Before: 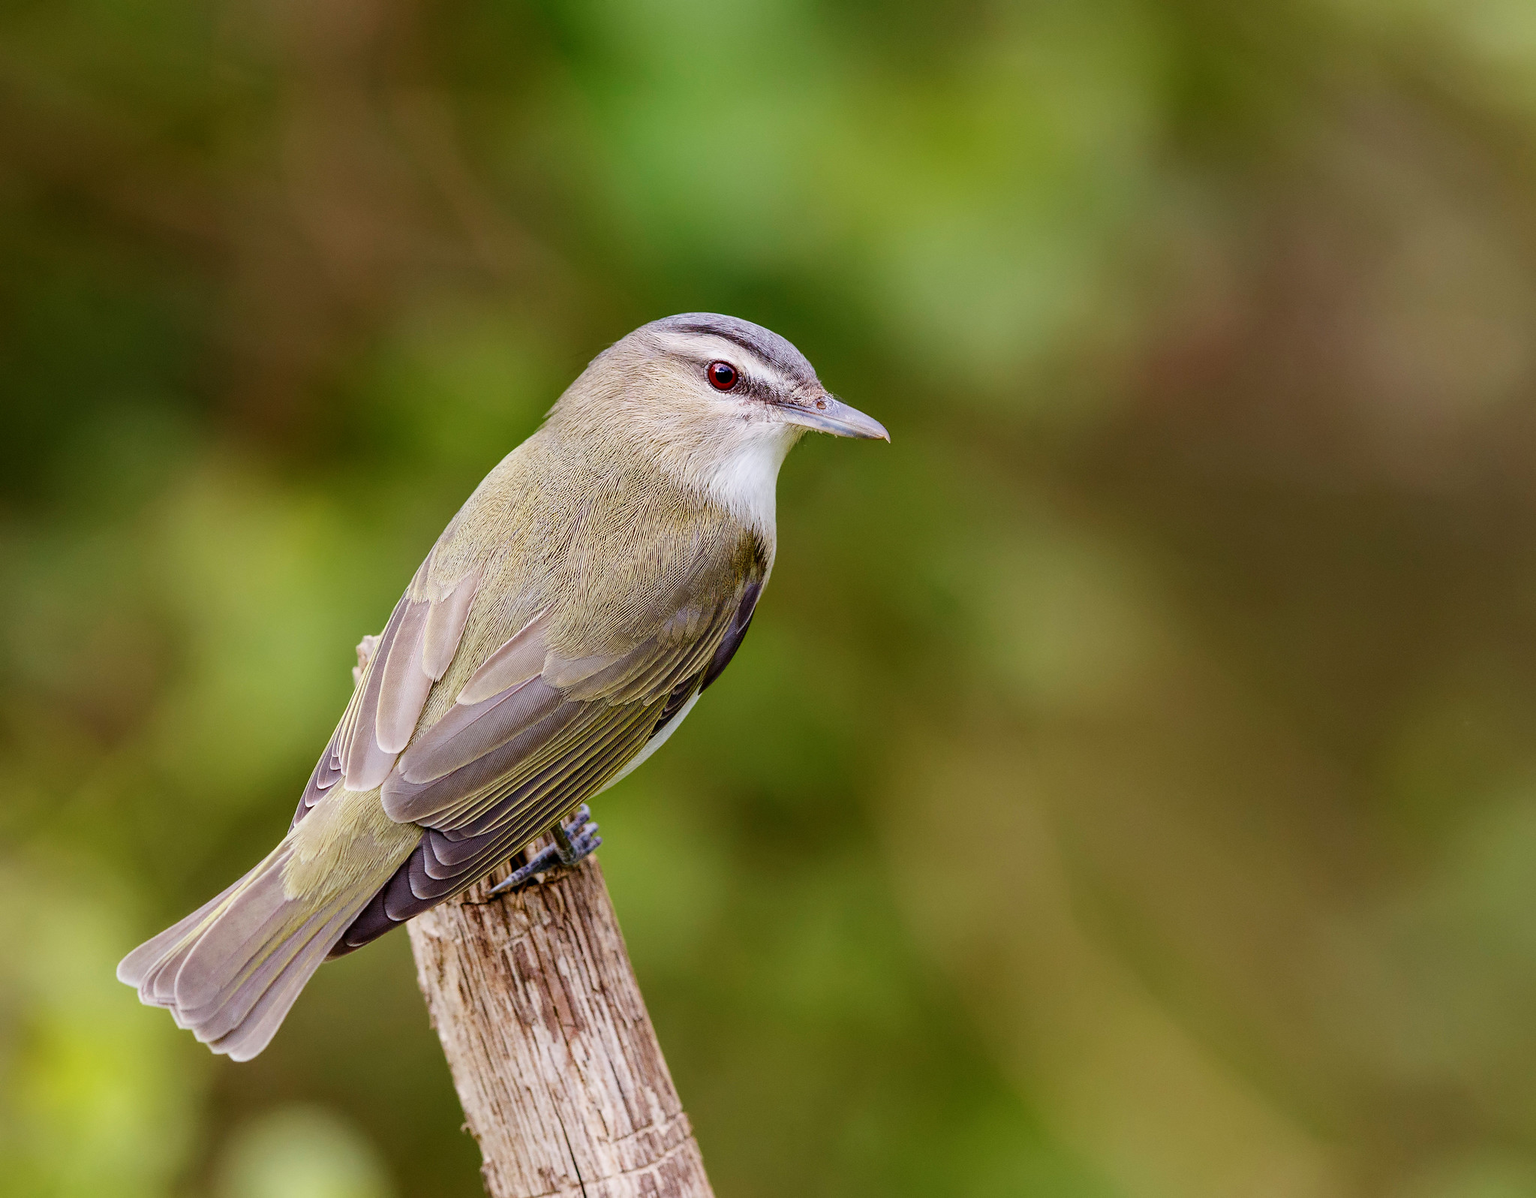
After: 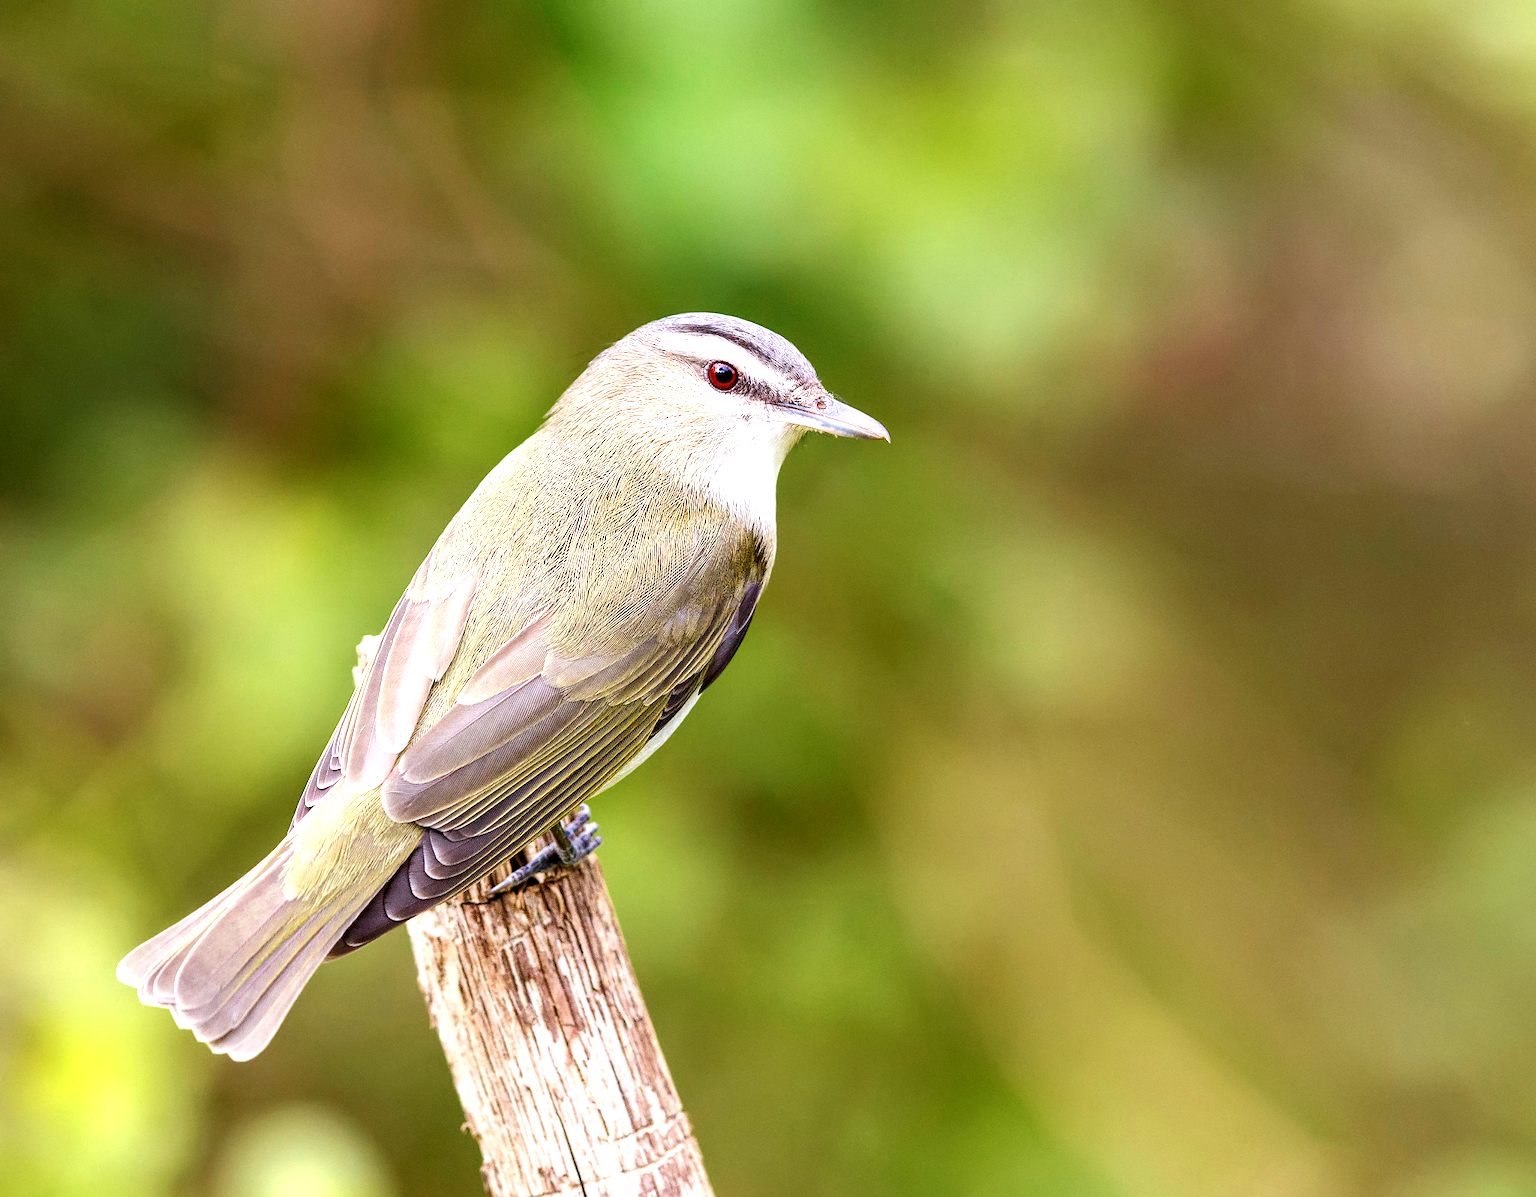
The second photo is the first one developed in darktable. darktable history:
exposure: black level correction 0, exposure 1 EV, compensate exposure bias true, compensate highlight preservation false
local contrast: highlights 100%, shadows 100%, detail 120%, midtone range 0.2
